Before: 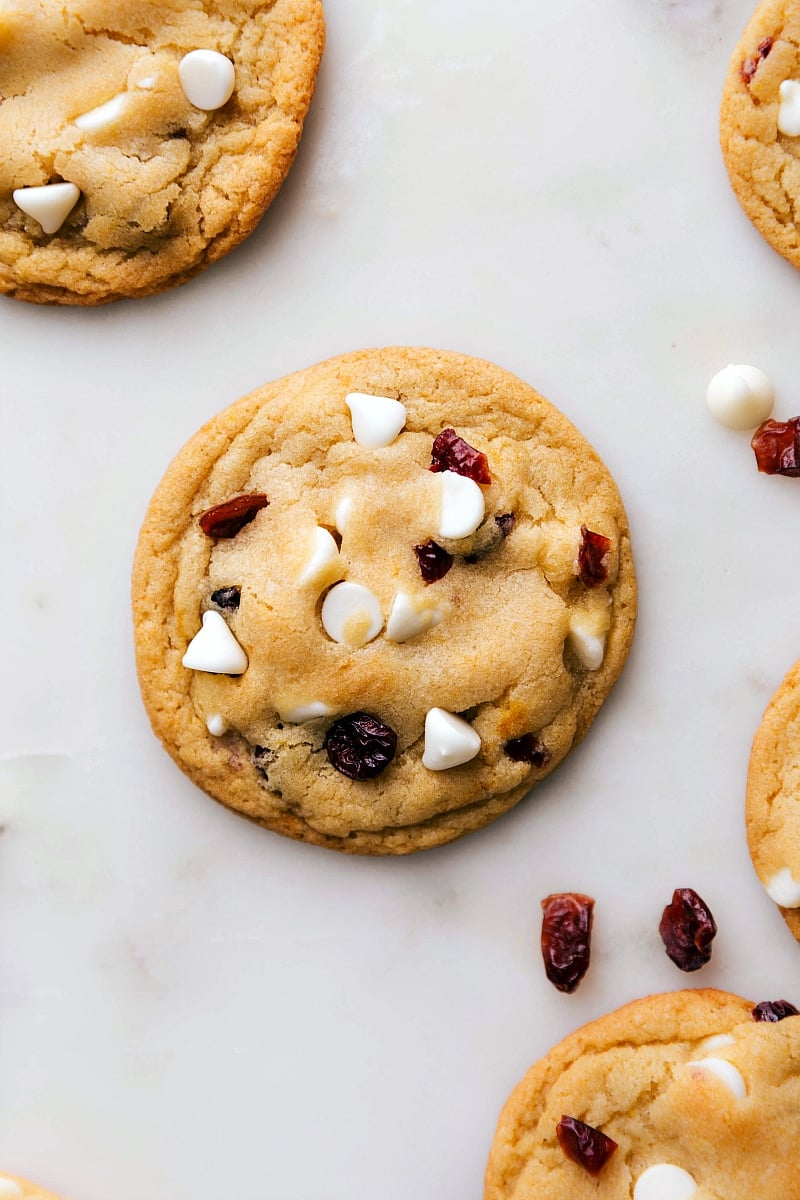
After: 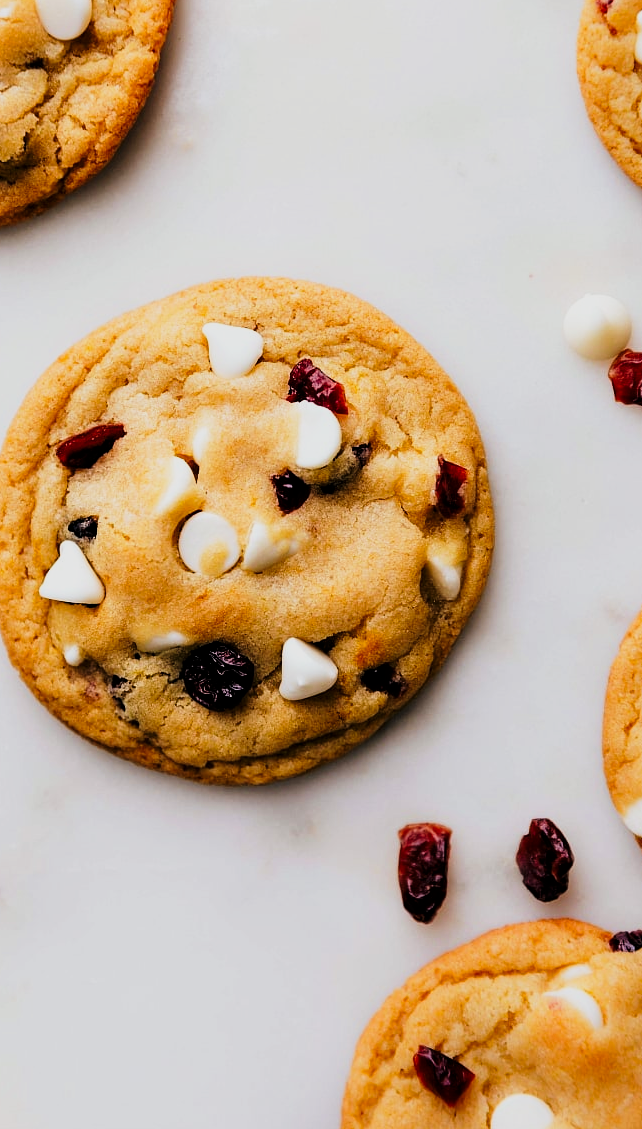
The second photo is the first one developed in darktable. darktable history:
tone curve: curves: ch0 [(0, 0) (0.042, 0.01) (0.223, 0.123) (0.59, 0.574) (0.802, 0.868) (1, 1)], preserve colors none
filmic rgb: black relative exposure -7.65 EV, white relative exposure 4.56 EV, hardness 3.61
crop and rotate: left 17.994%, top 5.889%, right 1.668%
